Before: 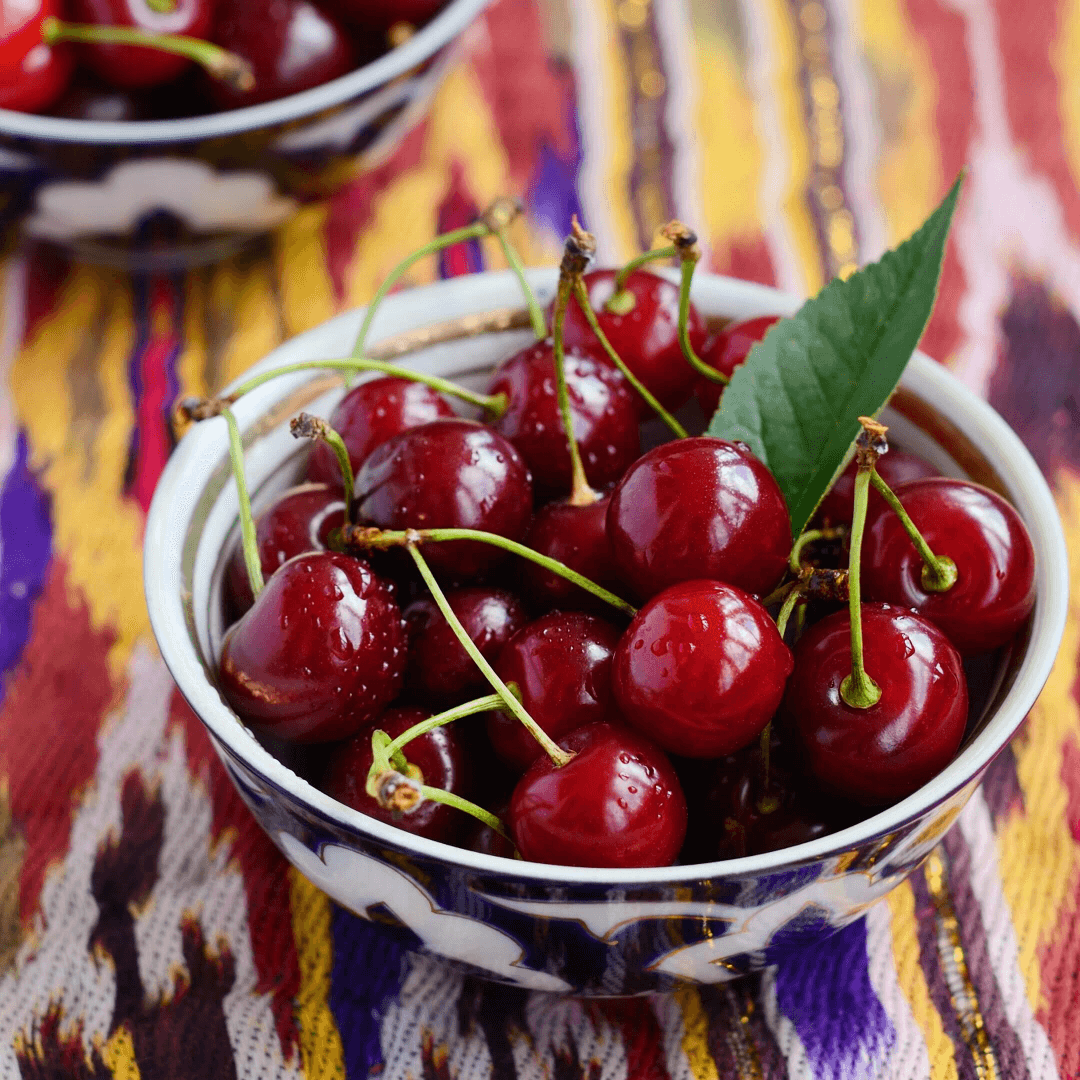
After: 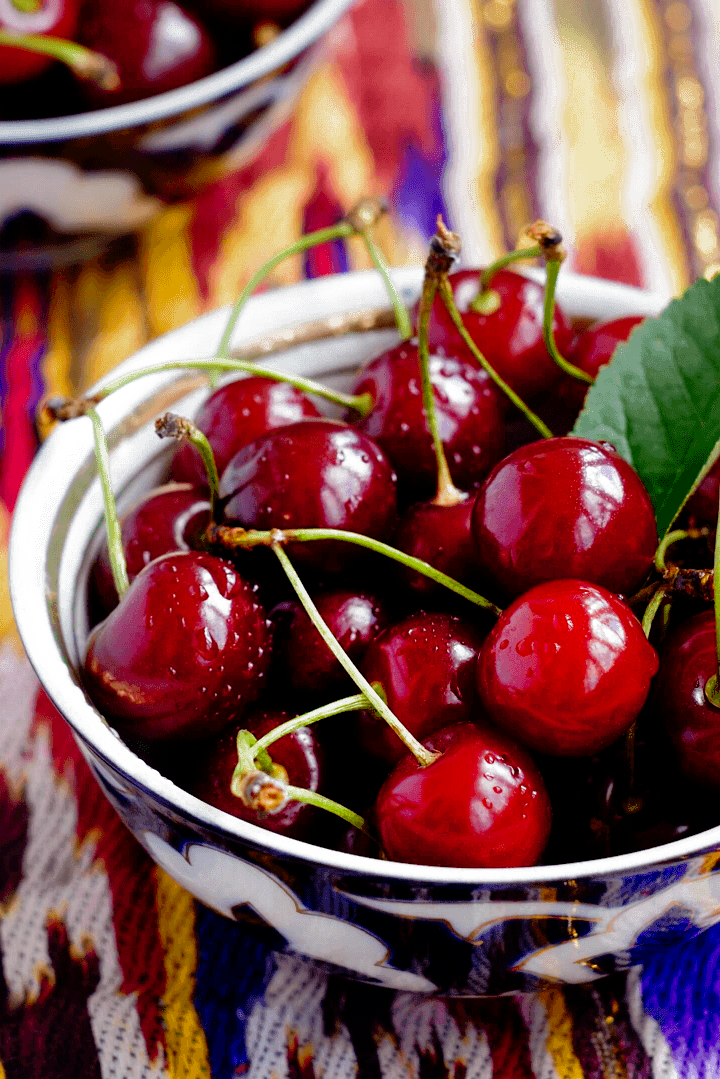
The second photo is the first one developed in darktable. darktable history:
crop and rotate: left 12.527%, right 20.784%
shadows and highlights: on, module defaults
filmic rgb: black relative exposure -8.26 EV, white relative exposure 2.2 EV, threshold 2.95 EV, target white luminance 99.896%, hardness 7.11, latitude 75.29%, contrast 1.322, highlights saturation mix -2.32%, shadows ↔ highlights balance 29.91%, preserve chrominance no, color science v4 (2020), type of noise poissonian, enable highlight reconstruction true
